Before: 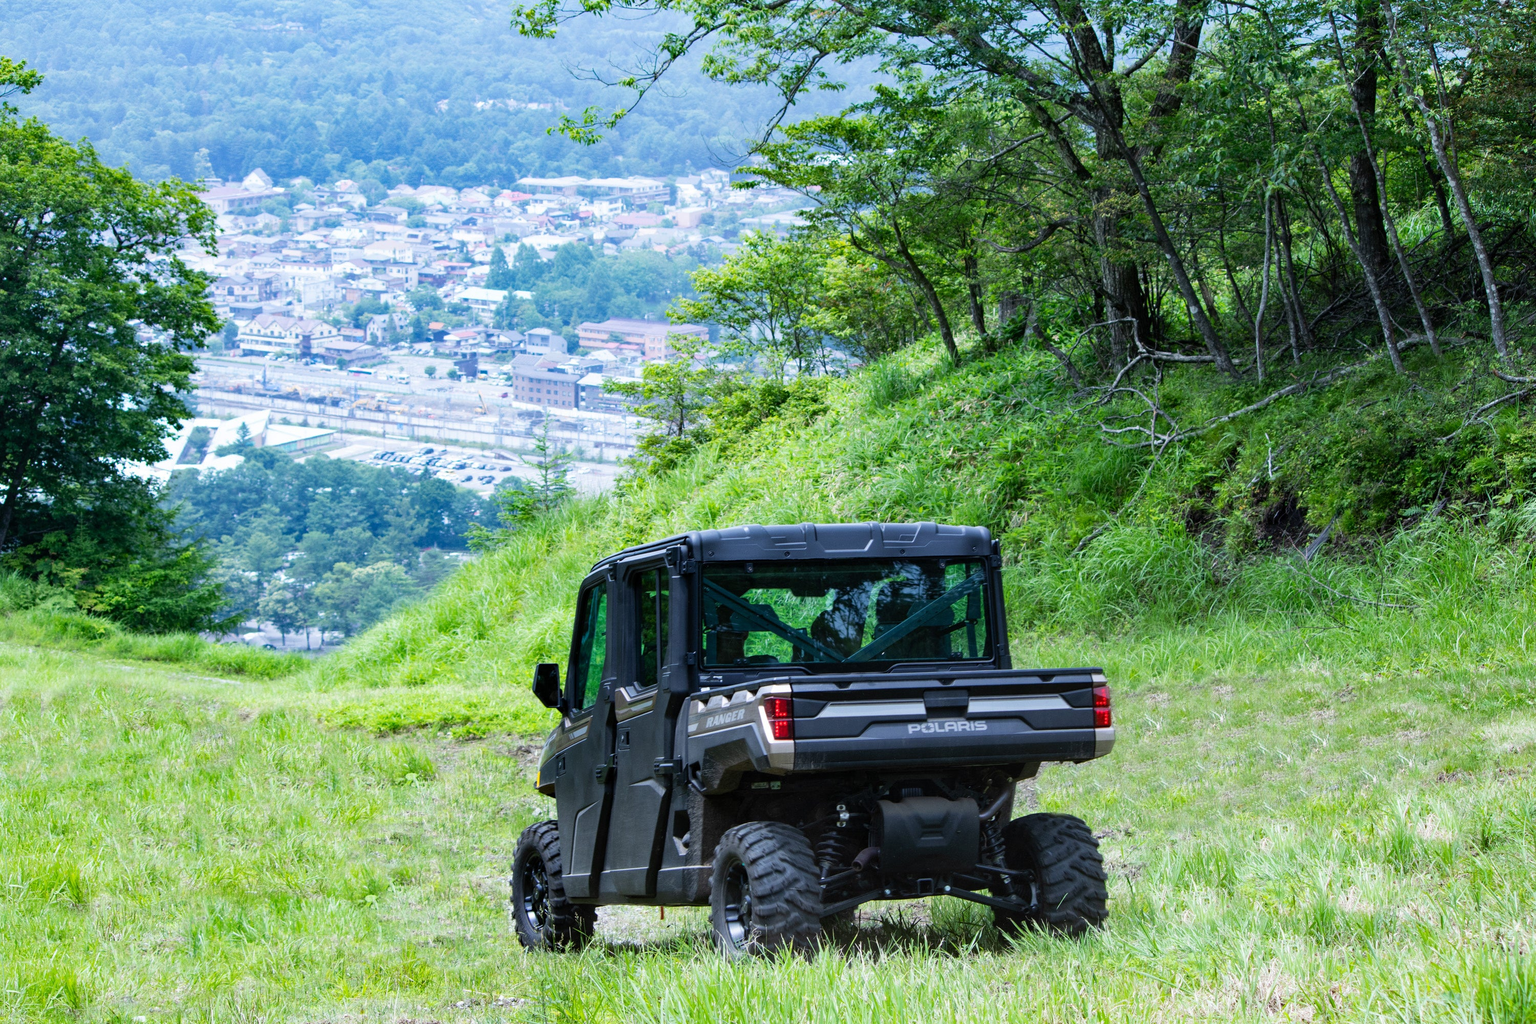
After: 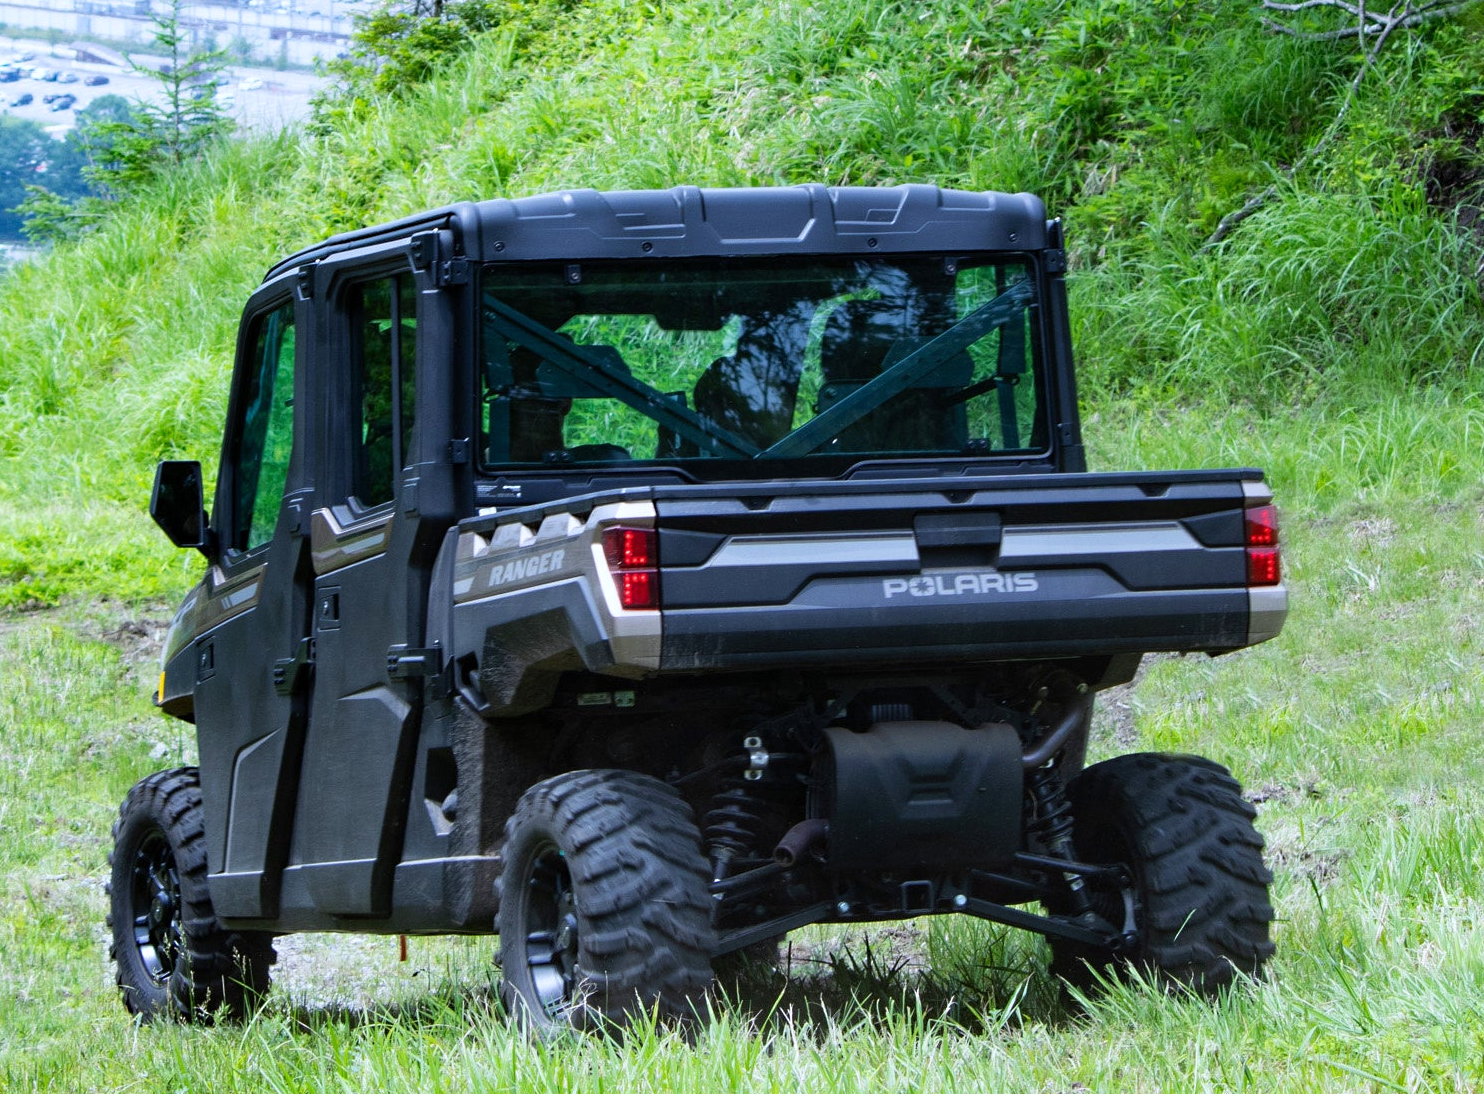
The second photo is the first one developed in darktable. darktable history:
white balance: red 0.974, blue 1.044
crop: left 29.672%, top 41.786%, right 20.851%, bottom 3.487%
sharpen: radius 5.325, amount 0.312, threshold 26.433
